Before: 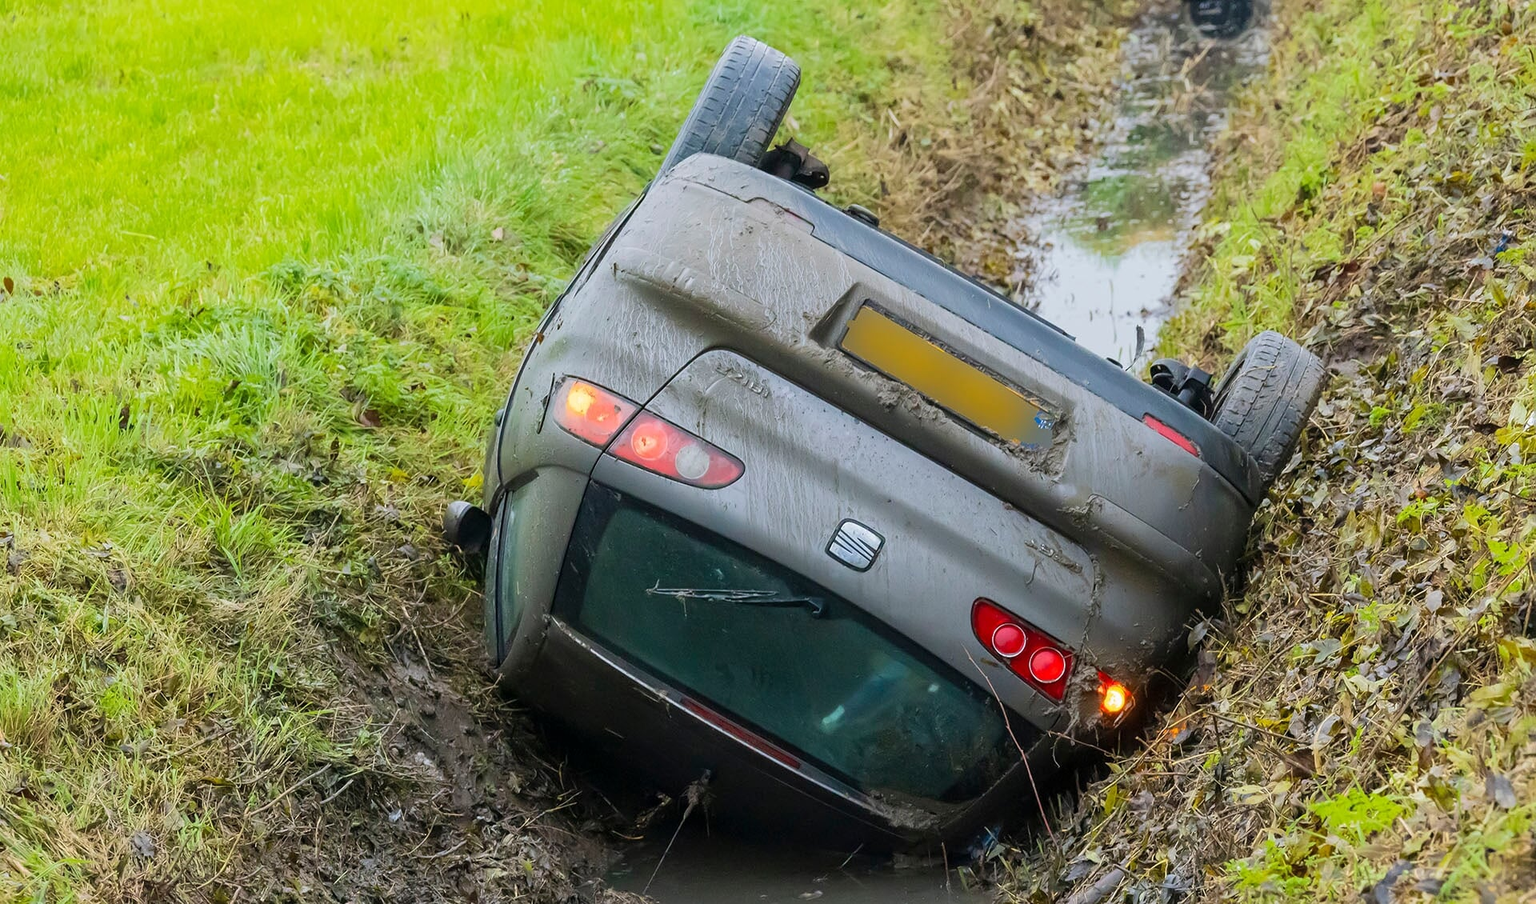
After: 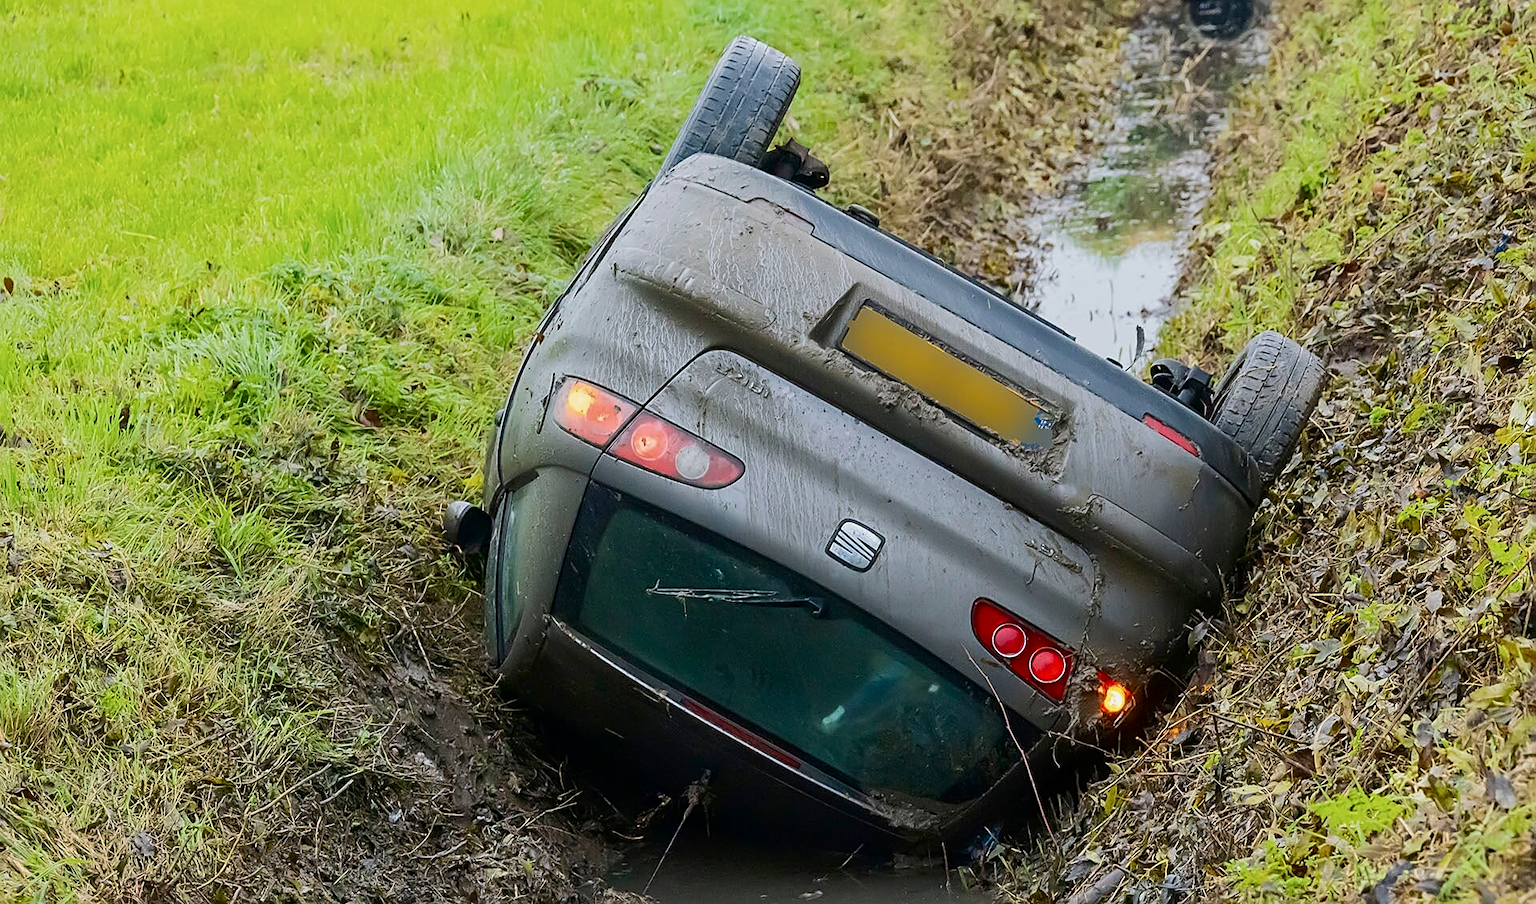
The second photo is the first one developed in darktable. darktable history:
sharpen: on, module defaults
tone equalizer: -8 EV 0.213 EV, -7 EV 0.455 EV, -6 EV 0.454 EV, -5 EV 0.222 EV, -3 EV -0.257 EV, -2 EV -0.423 EV, -1 EV -0.398 EV, +0 EV -0.262 EV, edges refinement/feathering 500, mask exposure compensation -1.57 EV, preserve details no
contrast brightness saturation: contrast 0.279
shadows and highlights: shadows 19.98, highlights -19.7, soften with gaussian
